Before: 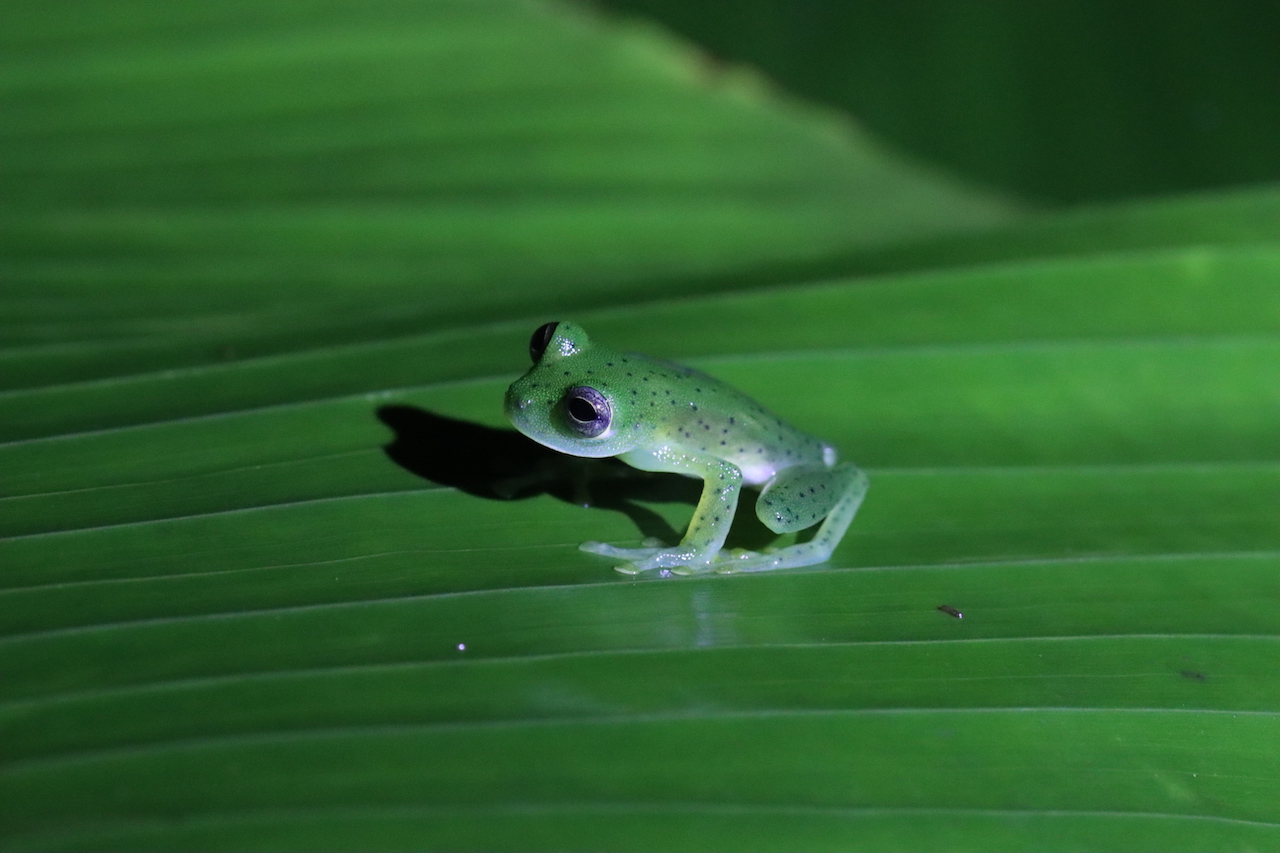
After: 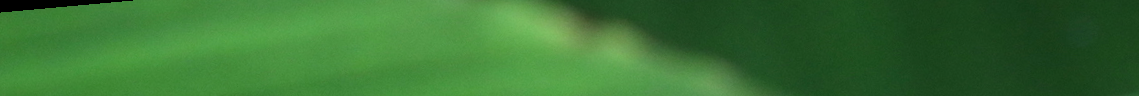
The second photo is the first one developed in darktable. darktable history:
exposure: exposure 0.648 EV, compensate highlight preservation false
crop and rotate: left 9.644%, top 9.491%, right 6.021%, bottom 80.509%
rotate and perspective: rotation -5.2°, automatic cropping off
